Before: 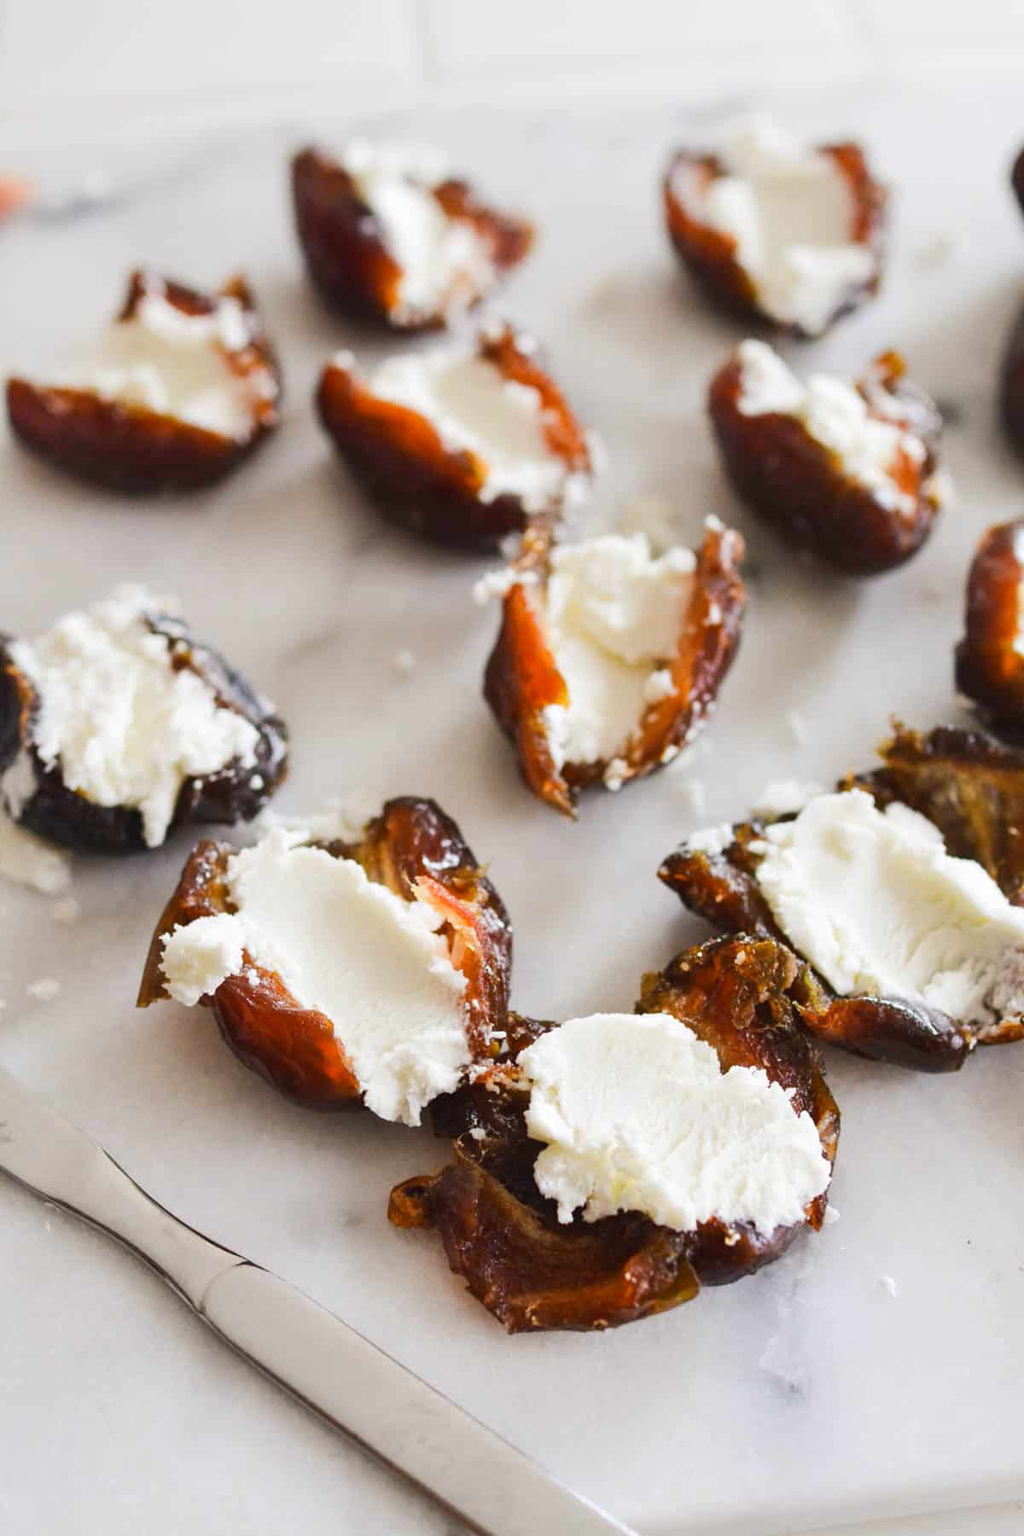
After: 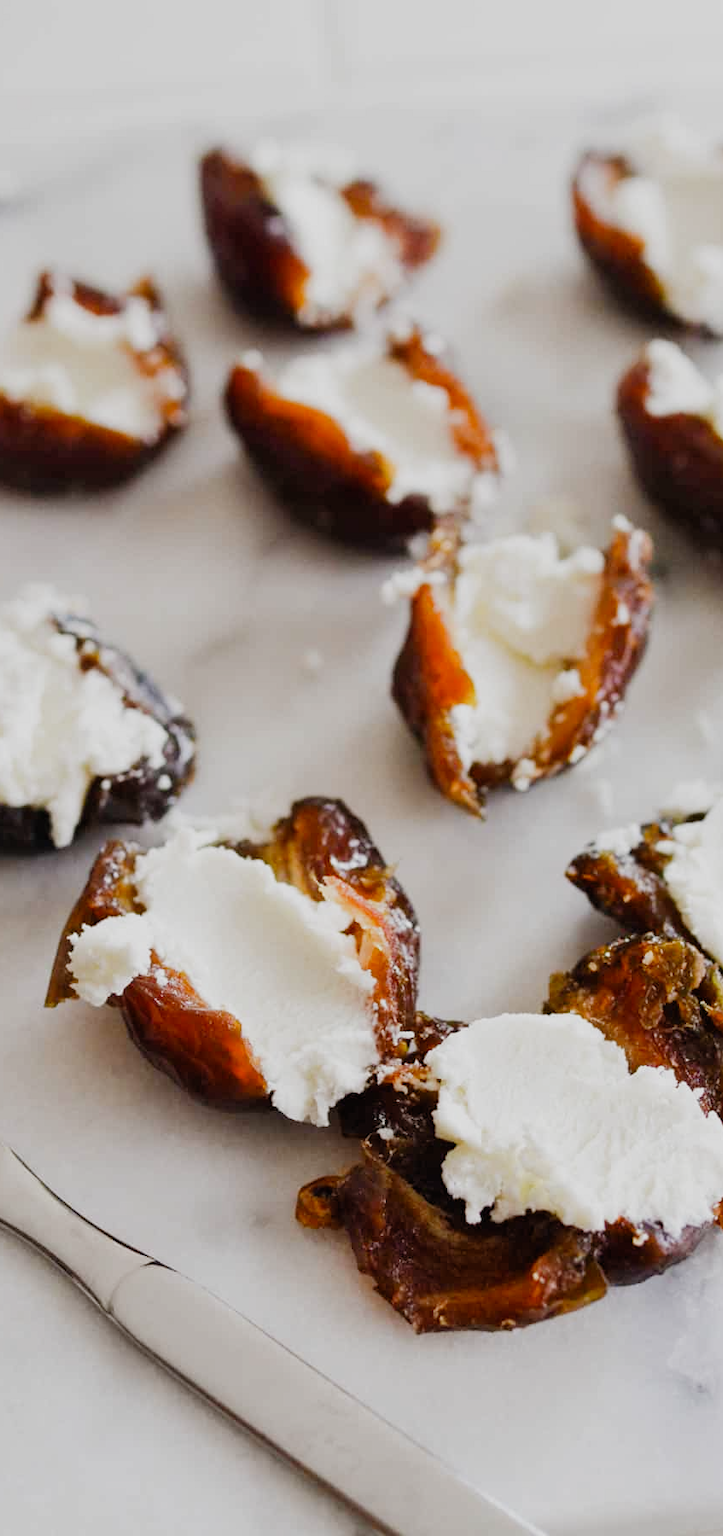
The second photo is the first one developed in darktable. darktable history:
crop and rotate: left 9.045%, right 20.254%
filmic rgb: black relative exposure -8 EV, white relative exposure 3.87 EV, hardness 4.31, preserve chrominance no, color science v4 (2020)
